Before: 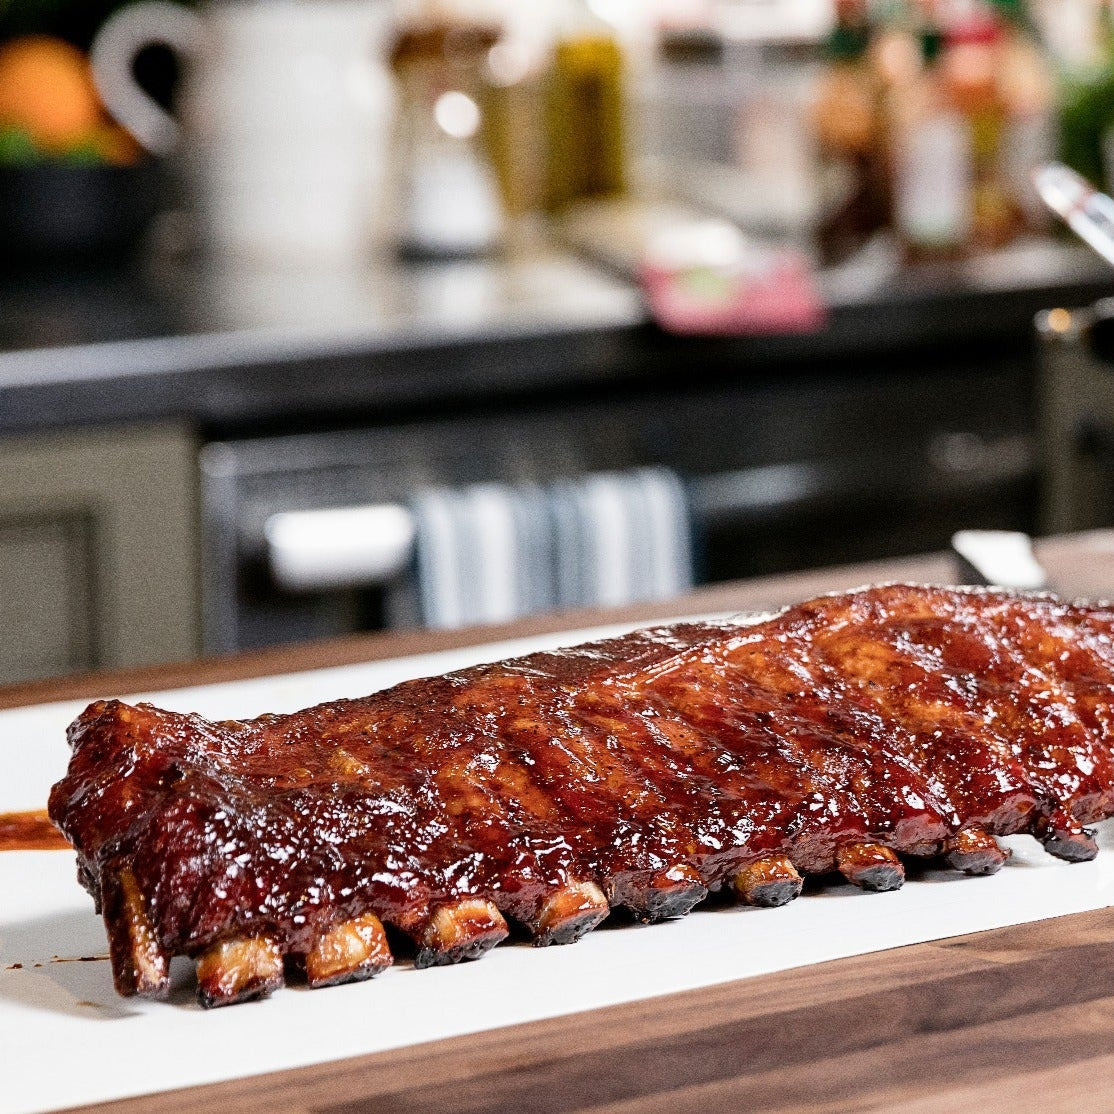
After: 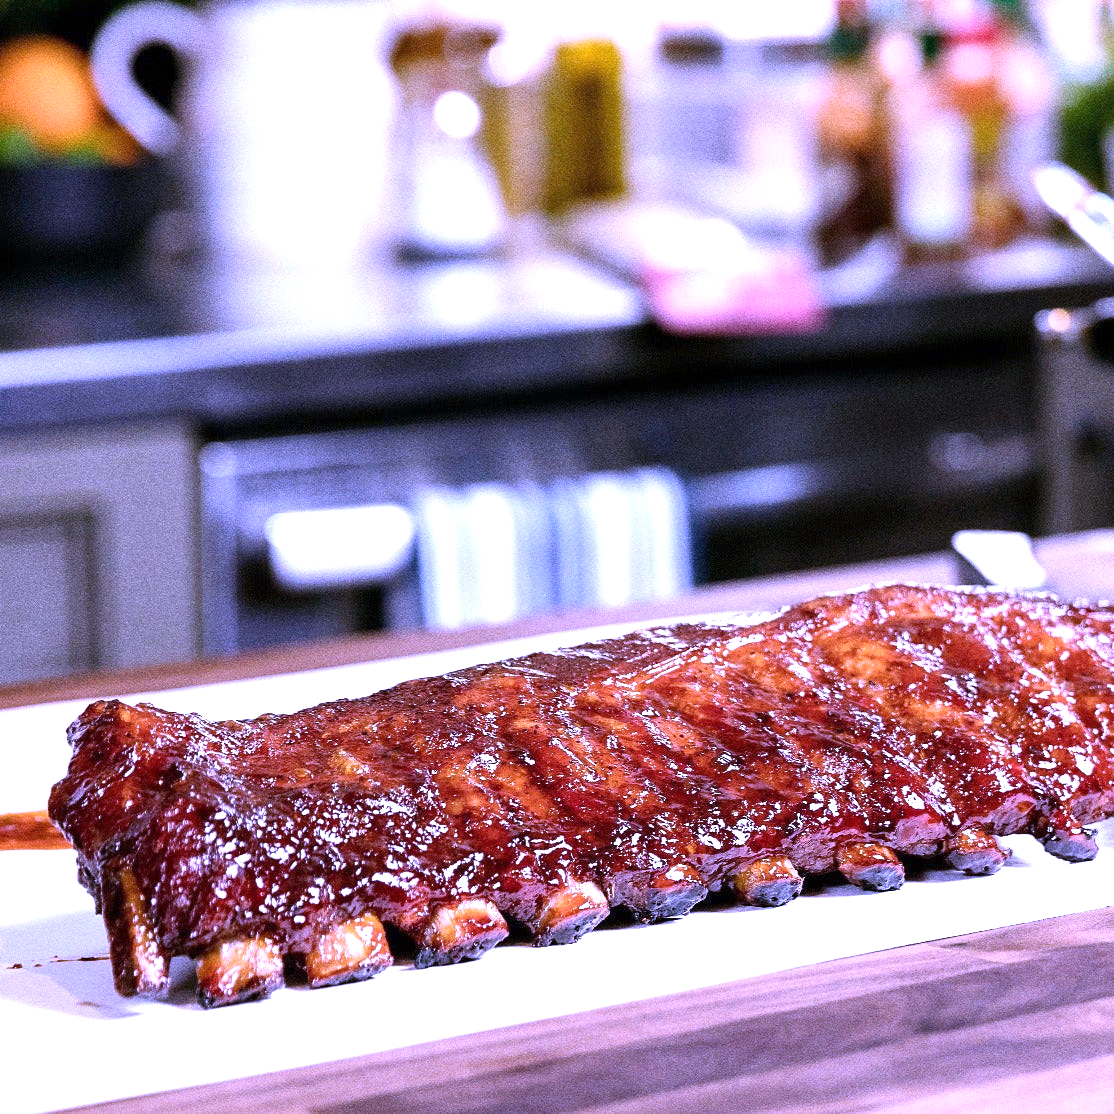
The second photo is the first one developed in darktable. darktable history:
exposure: exposure 0.74 EV, compensate highlight preservation false
white balance: red 0.98, blue 1.61
